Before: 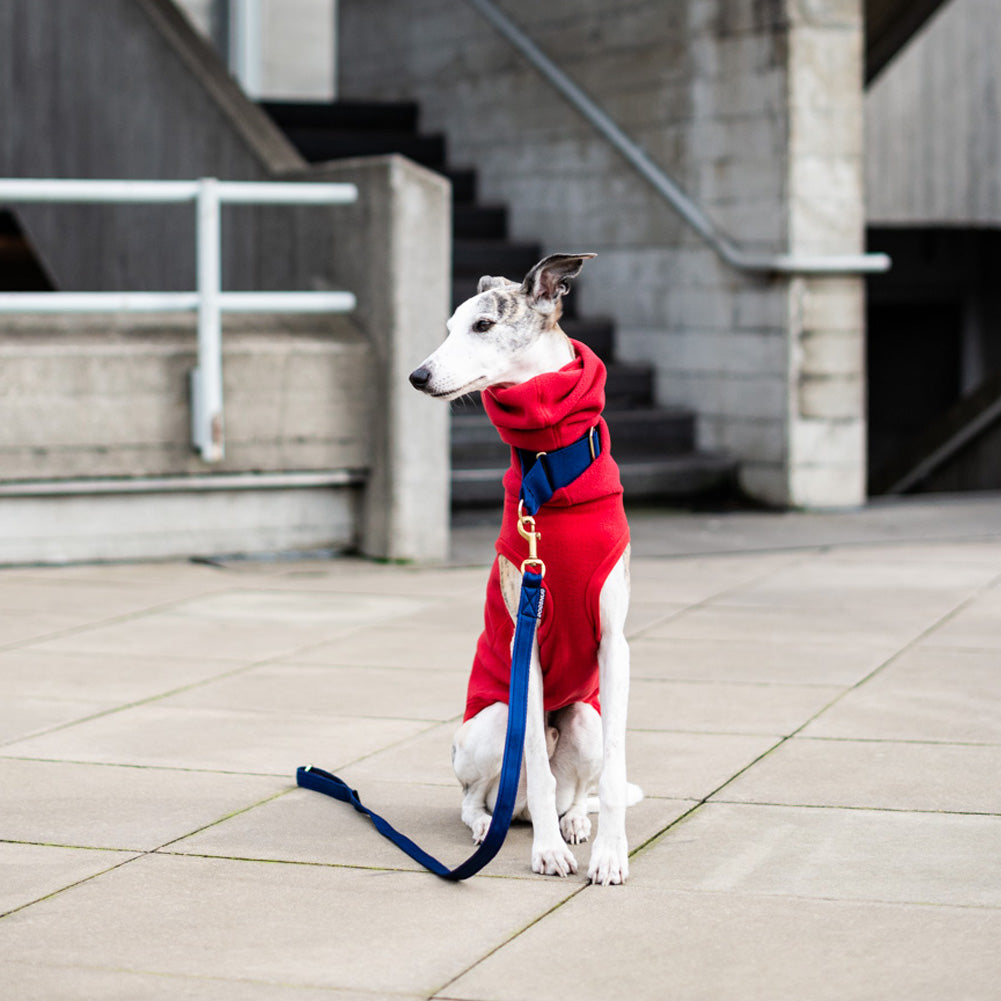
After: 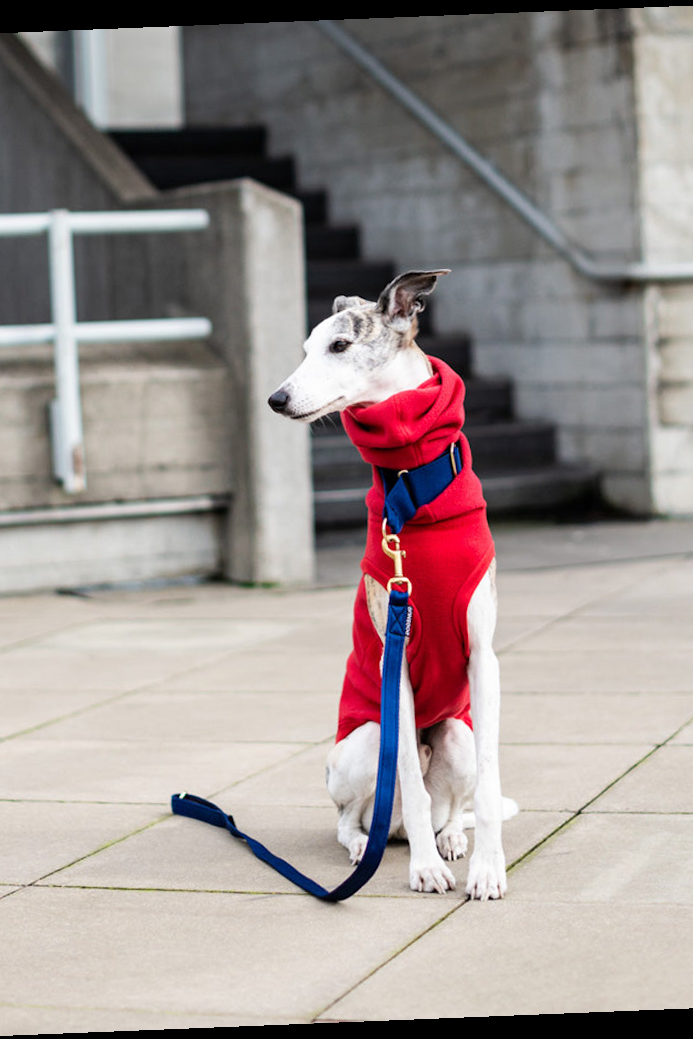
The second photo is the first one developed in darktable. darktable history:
rotate and perspective: rotation -2.29°, automatic cropping off
crop and rotate: left 15.055%, right 18.278%
